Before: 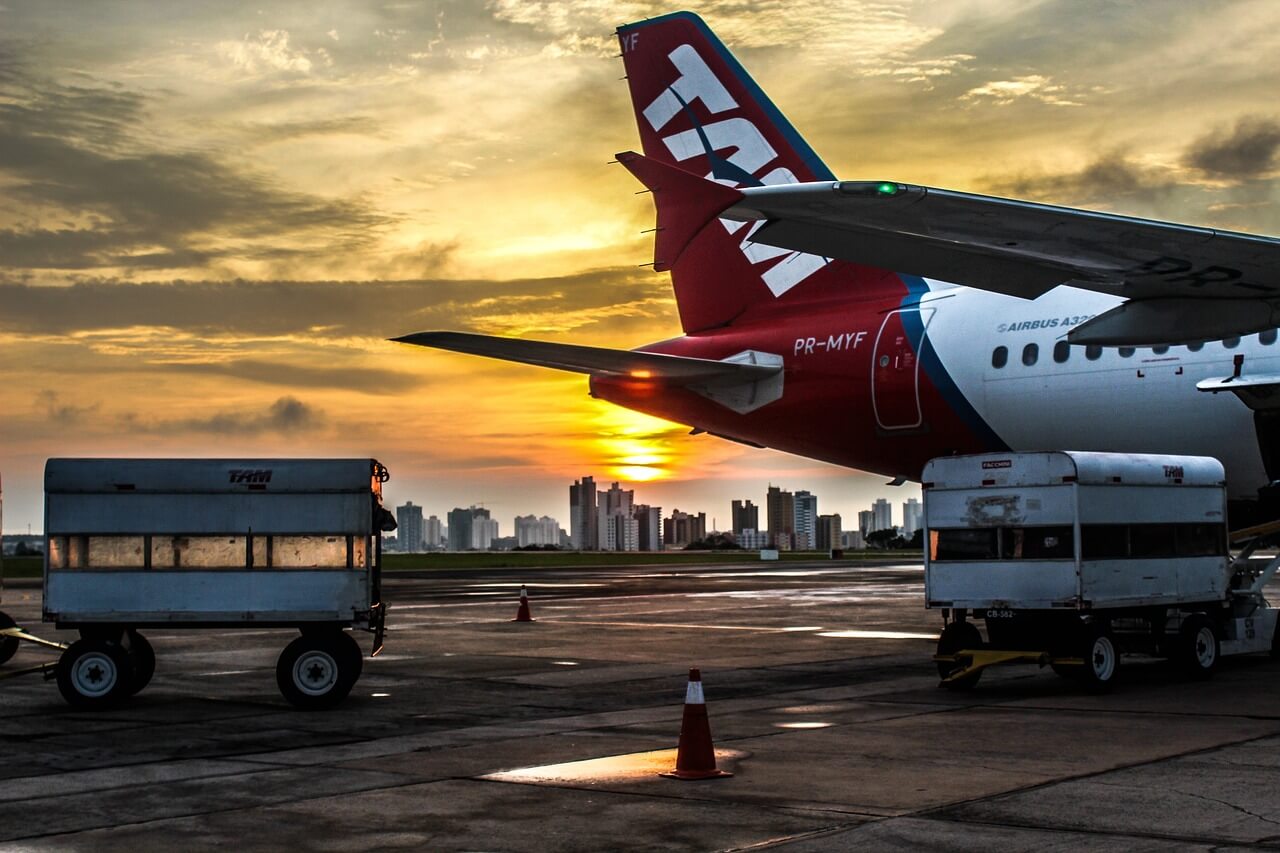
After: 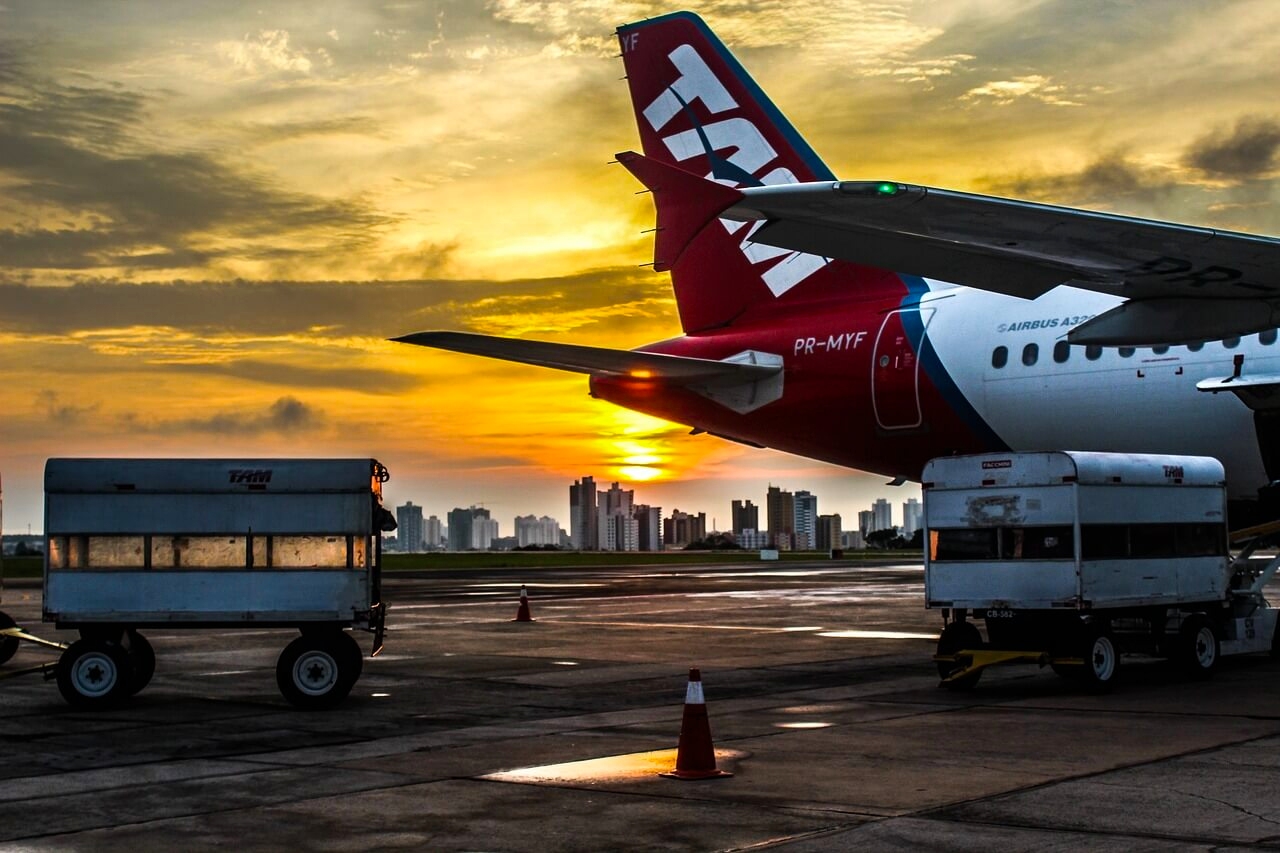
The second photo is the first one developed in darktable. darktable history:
color balance rgb: shadows lift › luminance -20.248%, perceptual saturation grading › global saturation 25.474%
